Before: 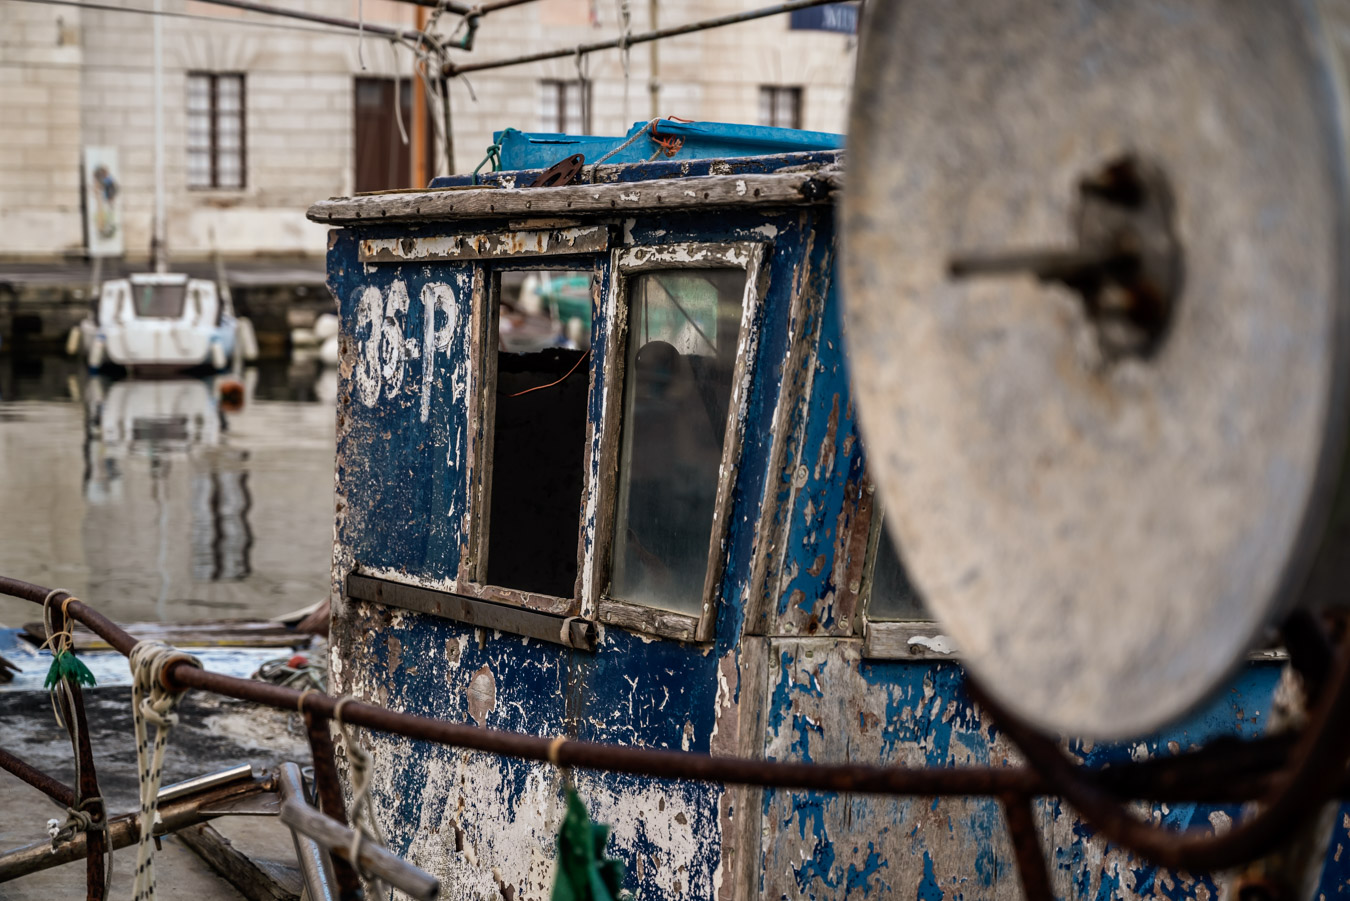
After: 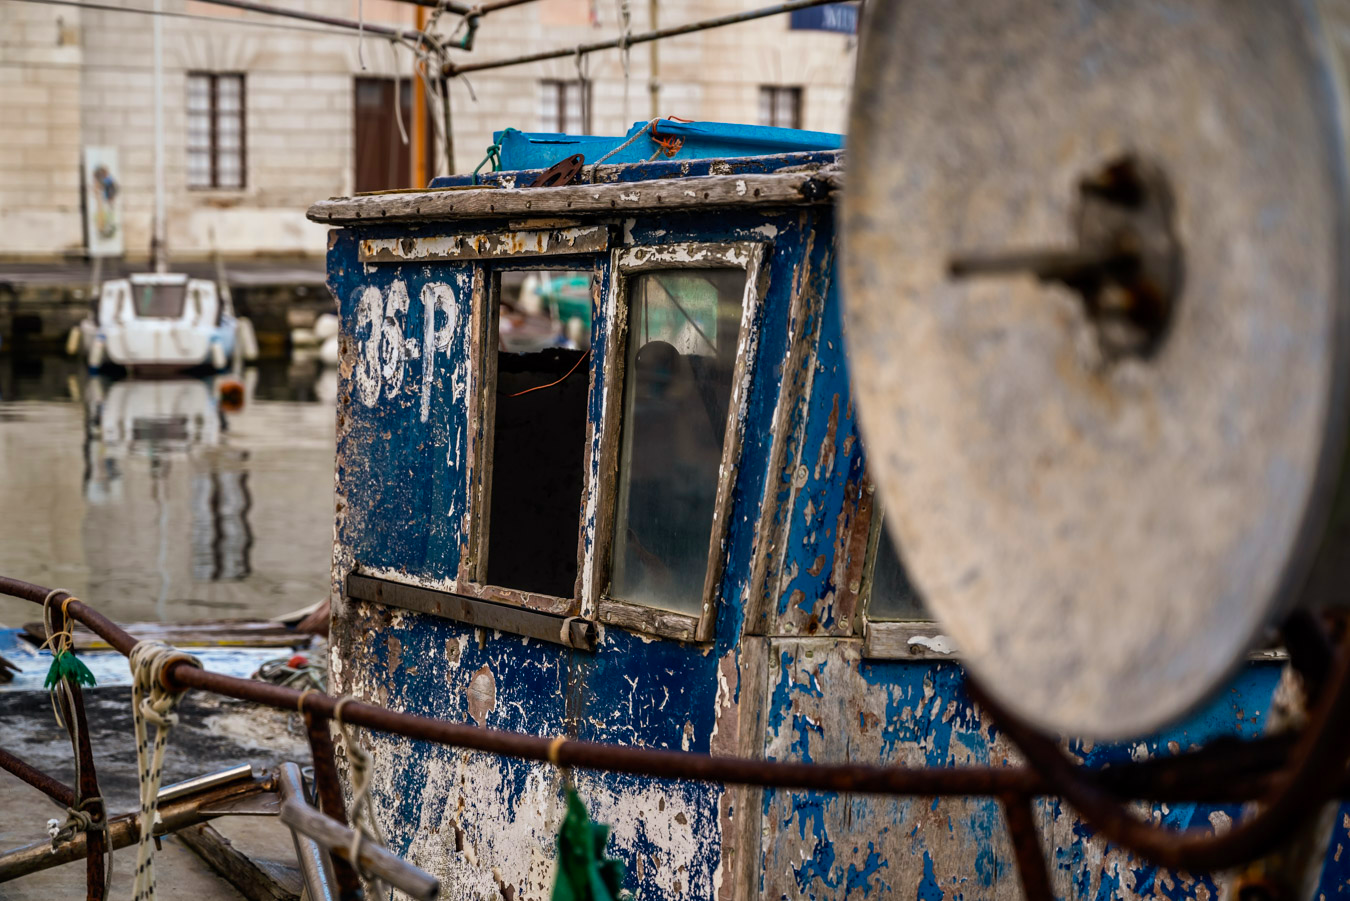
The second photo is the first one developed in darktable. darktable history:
color balance rgb: linear chroma grading › global chroma 25.057%, perceptual saturation grading › global saturation 2.129%, perceptual saturation grading › highlights -1.311%, perceptual saturation grading › mid-tones 3.589%, perceptual saturation grading › shadows 8.263%, global vibrance 9.262%
